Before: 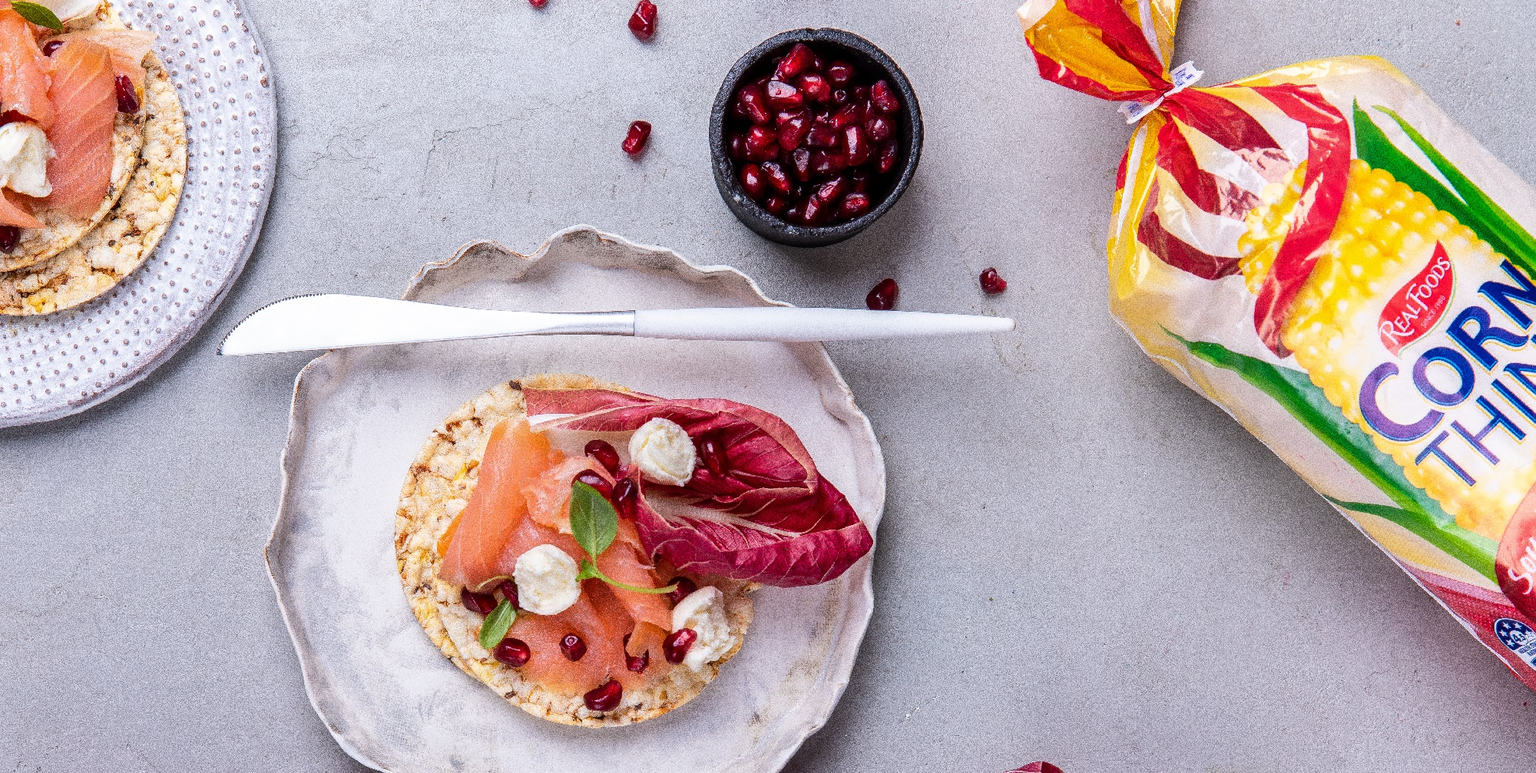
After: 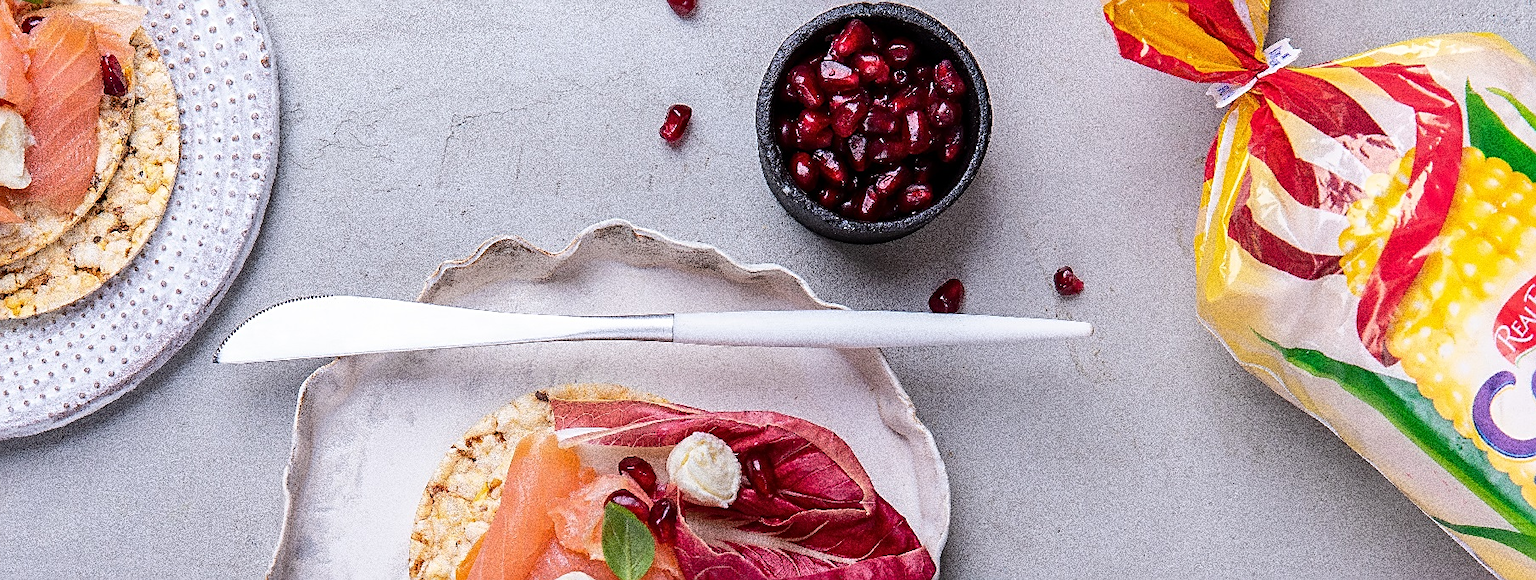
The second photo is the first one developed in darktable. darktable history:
crop: left 1.569%, top 3.43%, right 7.698%, bottom 28.441%
levels: white 99.9%
sharpen: on, module defaults
